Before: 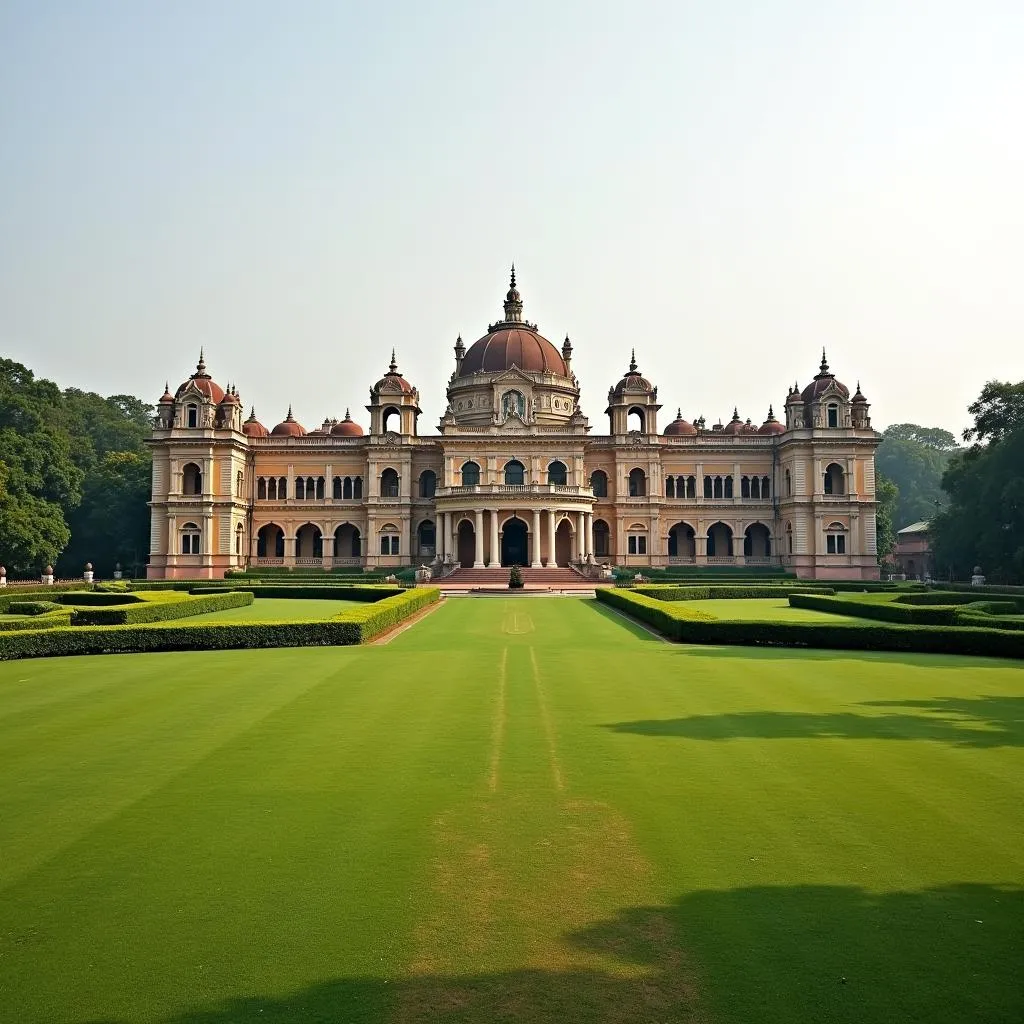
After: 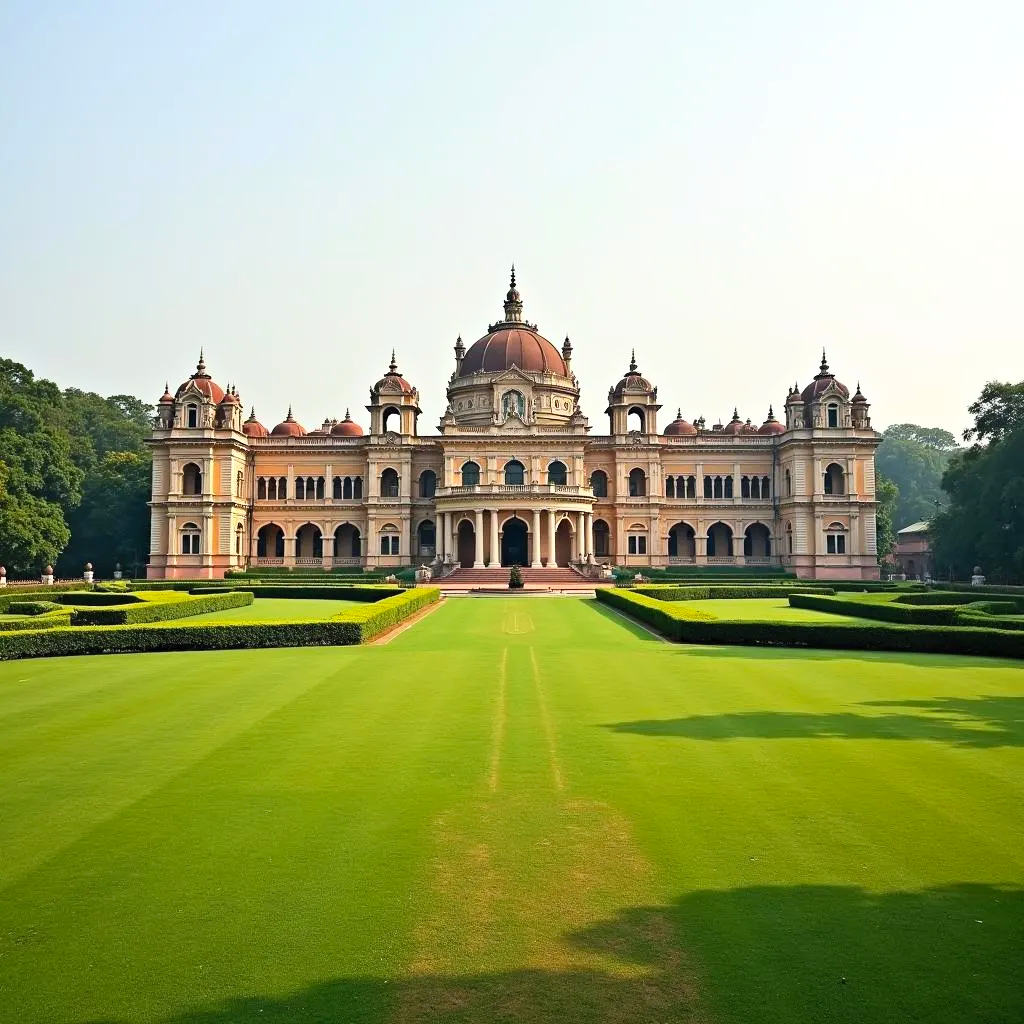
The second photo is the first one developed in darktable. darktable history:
contrast brightness saturation: contrast 0.196, brightness 0.167, saturation 0.228
